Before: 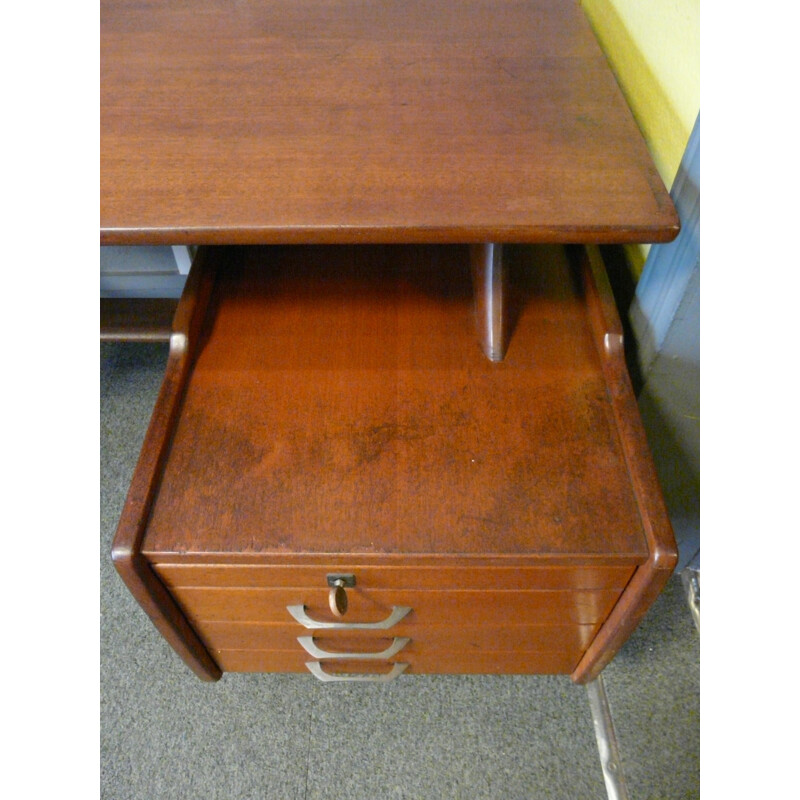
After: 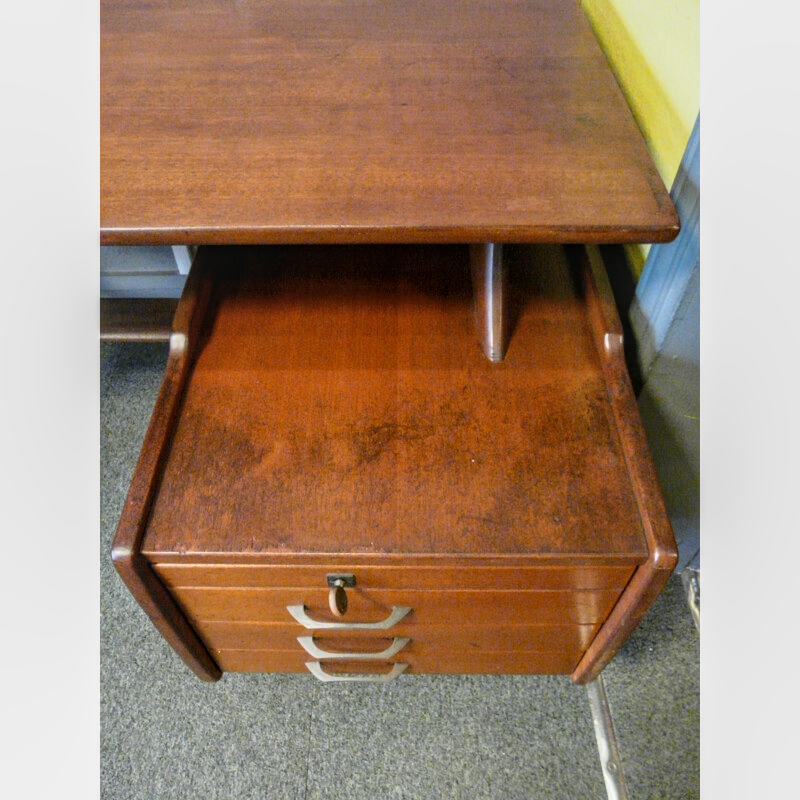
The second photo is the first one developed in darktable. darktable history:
tone curve: curves: ch0 [(0, 0.006) (0.037, 0.022) (0.123, 0.105) (0.19, 0.173) (0.277, 0.279) (0.474, 0.517) (0.597, 0.662) (0.687, 0.774) (0.855, 0.891) (1, 0.982)]; ch1 [(0, 0) (0.243, 0.245) (0.422, 0.415) (0.493, 0.495) (0.508, 0.503) (0.544, 0.552) (0.557, 0.582) (0.626, 0.672) (0.694, 0.732) (1, 1)]; ch2 [(0, 0) (0.249, 0.216) (0.356, 0.329) (0.424, 0.442) (0.476, 0.483) (0.498, 0.5) (0.517, 0.519) (0.532, 0.539) (0.562, 0.596) (0.614, 0.662) (0.706, 0.757) (0.808, 0.809) (0.991, 0.968)], color space Lab, linked channels, preserve colors none
exposure: exposure -0.242 EV, compensate highlight preservation false
local contrast: highlights 0%, shadows 4%, detail 134%
